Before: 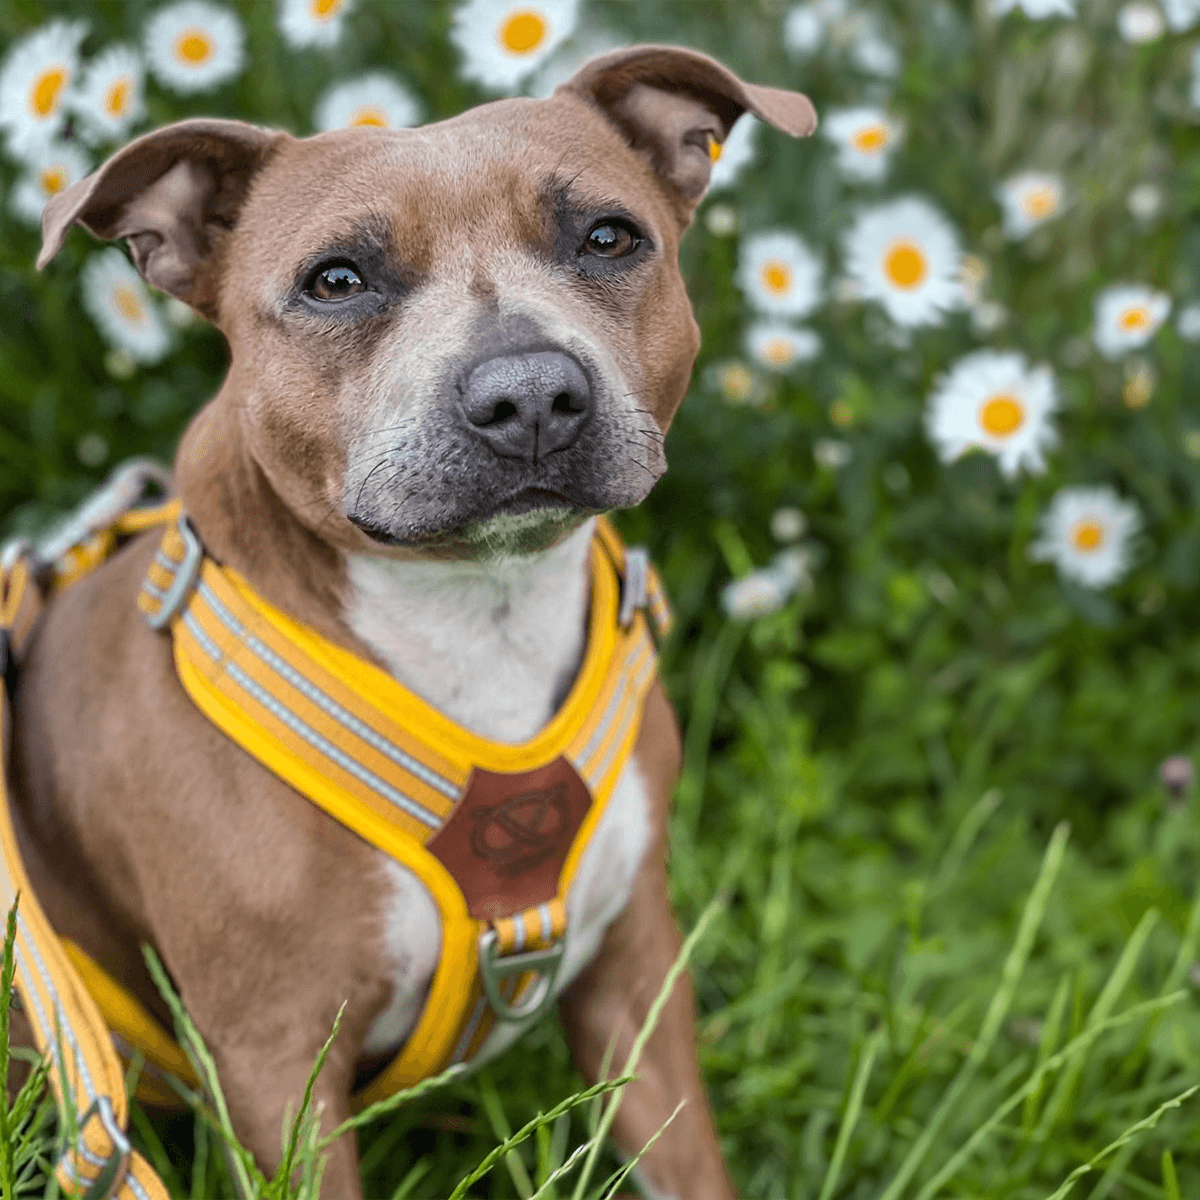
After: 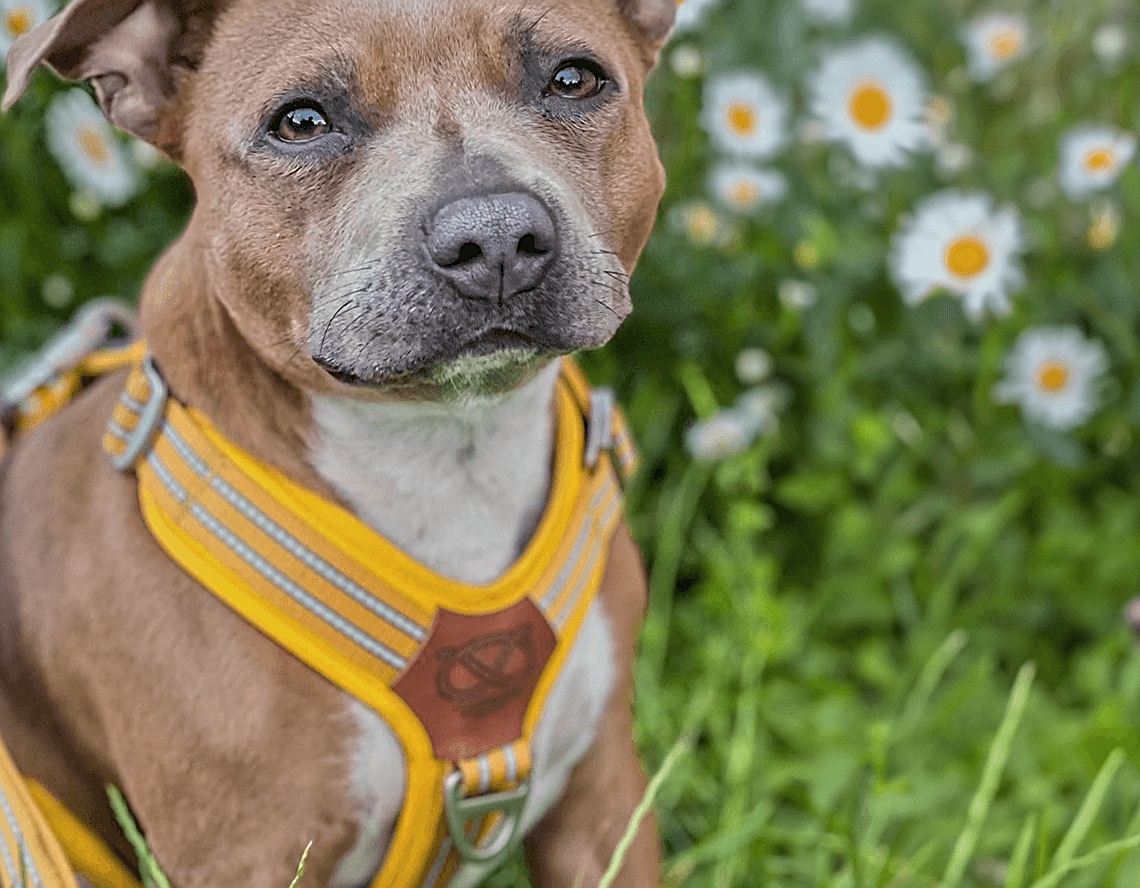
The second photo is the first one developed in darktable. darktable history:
exposure: exposure 0.648 EV, compensate highlight preservation false
crop and rotate: left 2.991%, top 13.302%, right 1.981%, bottom 12.636%
tone equalizer: -8 EV -0.002 EV, -7 EV 0.005 EV, -6 EV -0.008 EV, -5 EV 0.007 EV, -4 EV -0.042 EV, -3 EV -0.233 EV, -2 EV -0.662 EV, -1 EV -0.983 EV, +0 EV -0.969 EV, smoothing diameter 2%, edges refinement/feathering 20, mask exposure compensation -1.57 EV, filter diffusion 5
contrast brightness saturation: saturation -0.04
sharpen: on, module defaults
